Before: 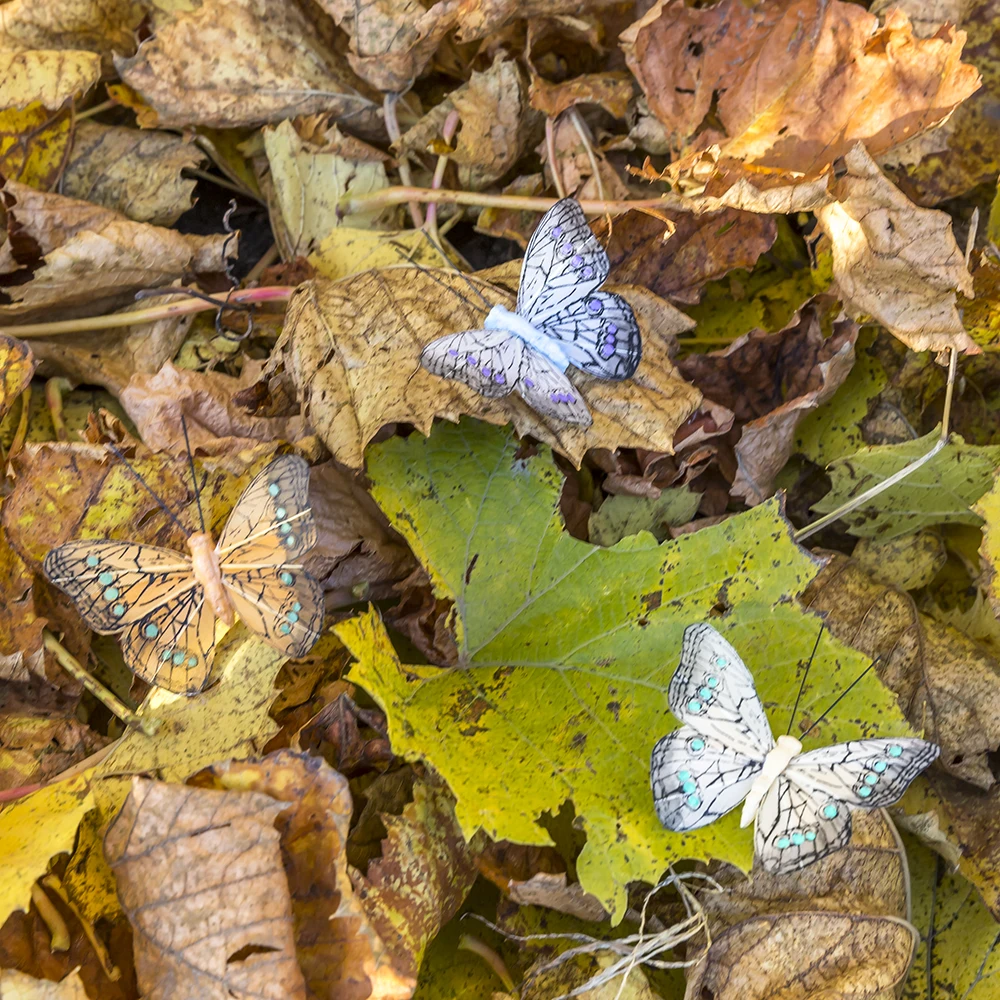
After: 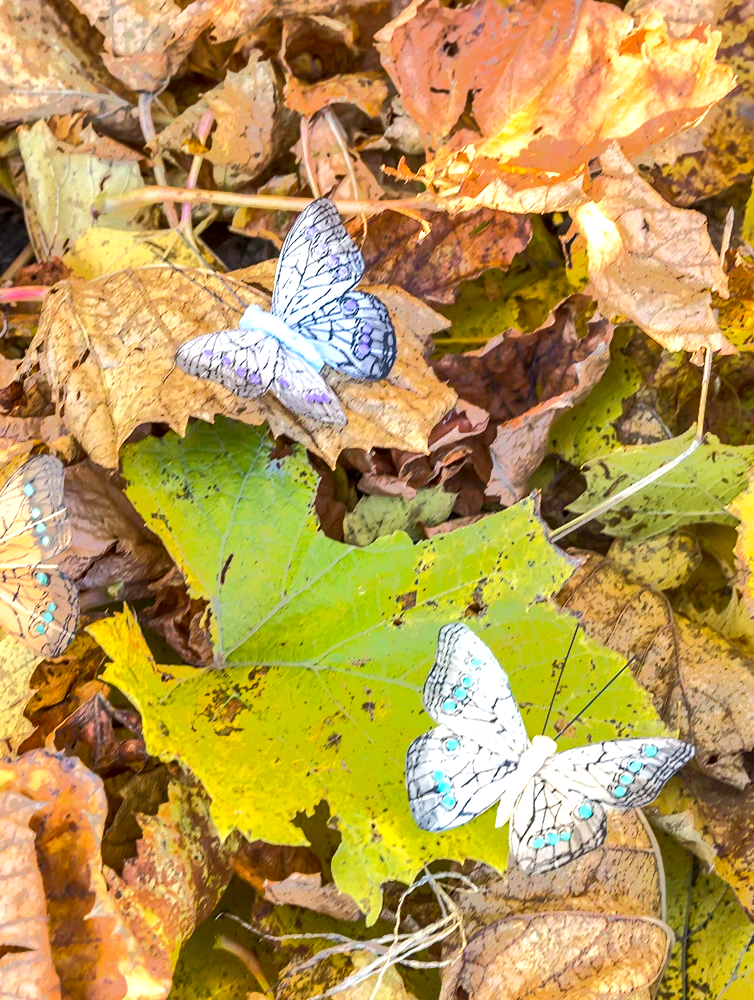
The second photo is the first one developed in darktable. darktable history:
exposure: exposure 1 EV, compensate highlight preservation false
crop and rotate: left 24.6%
tone equalizer: -7 EV -0.63 EV, -6 EV 1 EV, -5 EV -0.45 EV, -4 EV 0.43 EV, -3 EV 0.41 EV, -2 EV 0.15 EV, -1 EV -0.15 EV, +0 EV -0.39 EV, smoothing diameter 25%, edges refinement/feathering 10, preserve details guided filter
